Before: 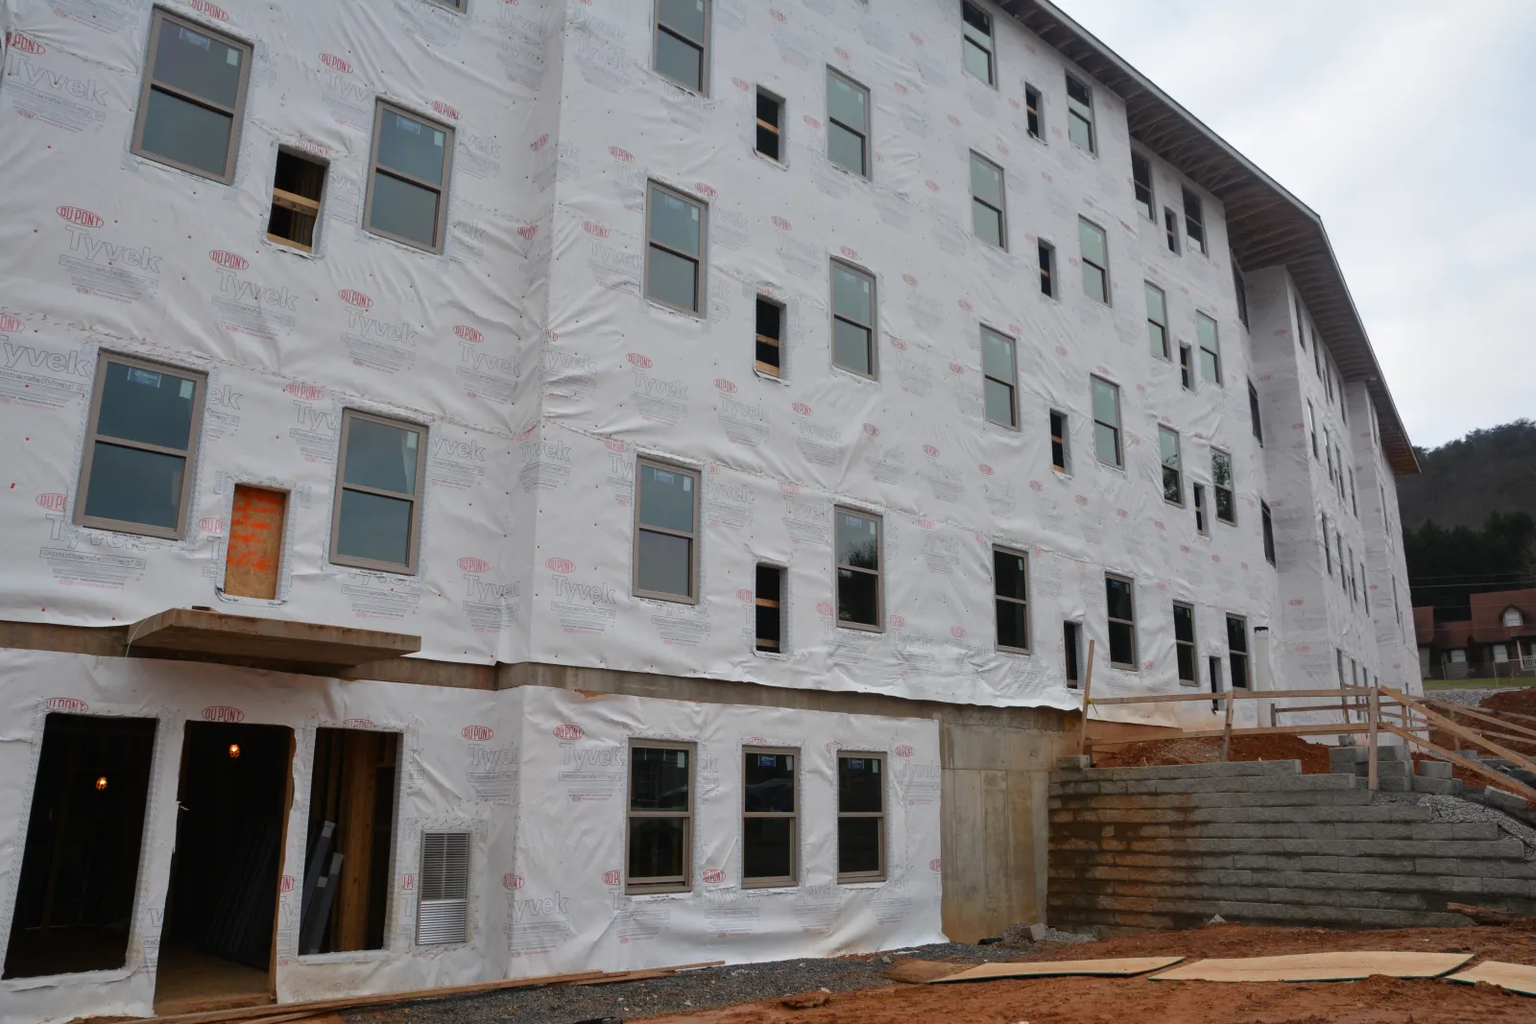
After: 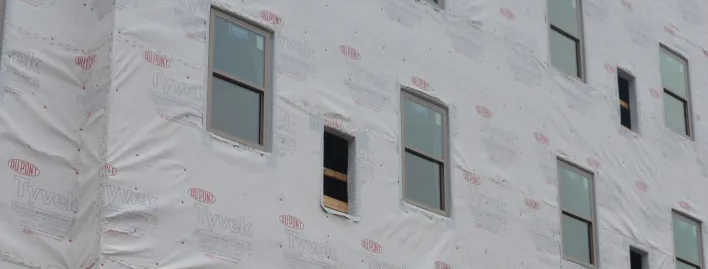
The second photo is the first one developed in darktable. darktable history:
crop: left 29.052%, top 16.878%, right 26.657%, bottom 57.873%
